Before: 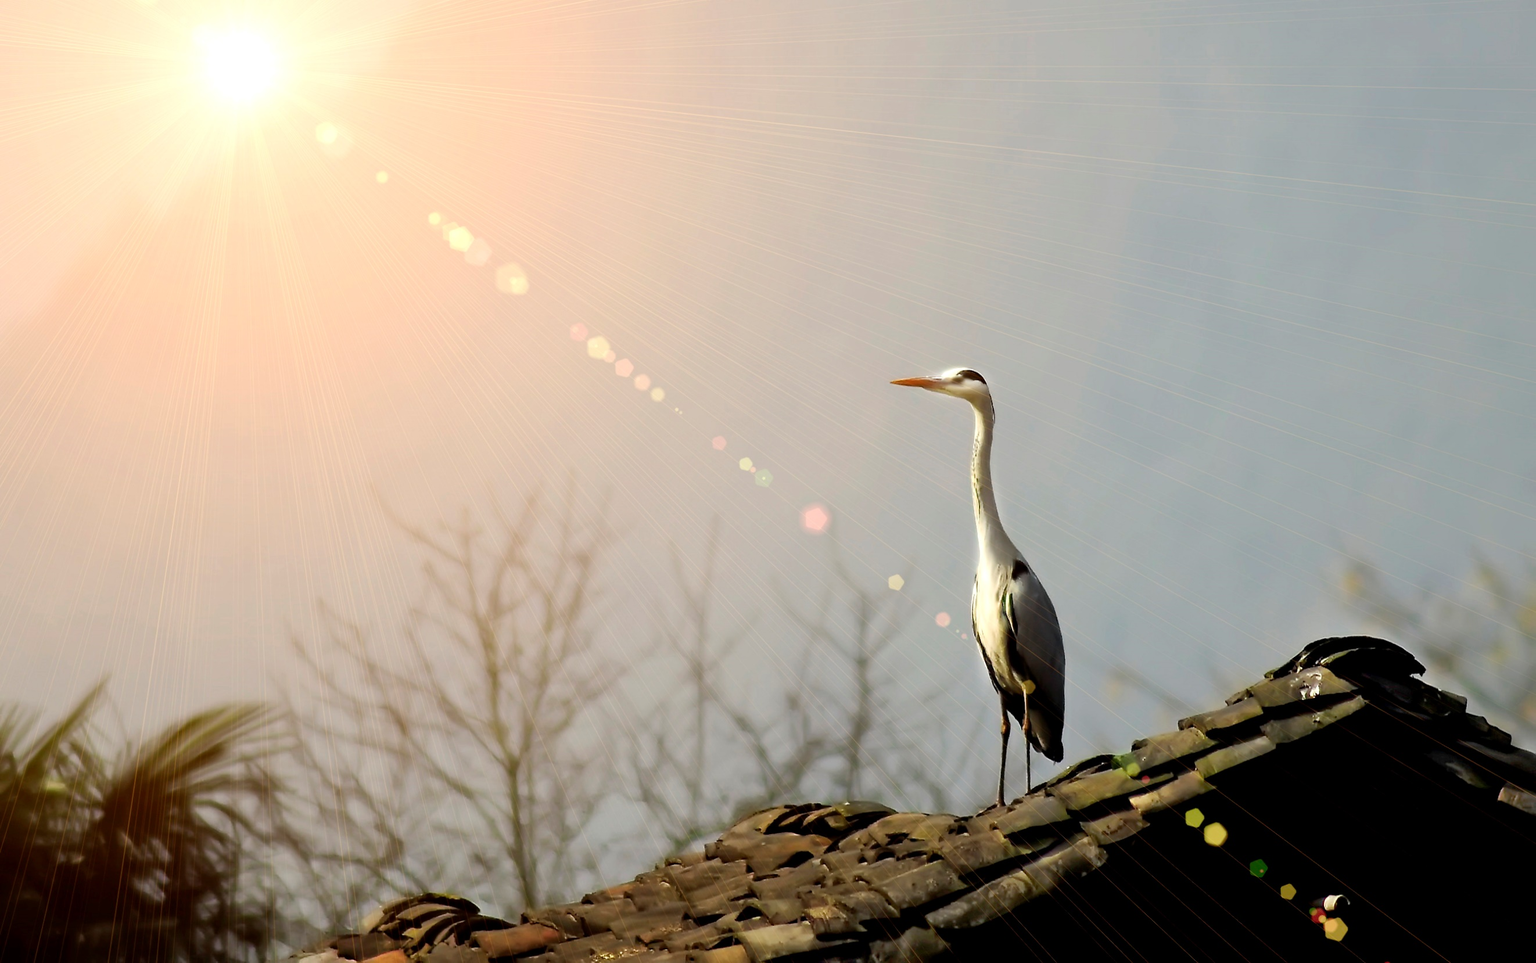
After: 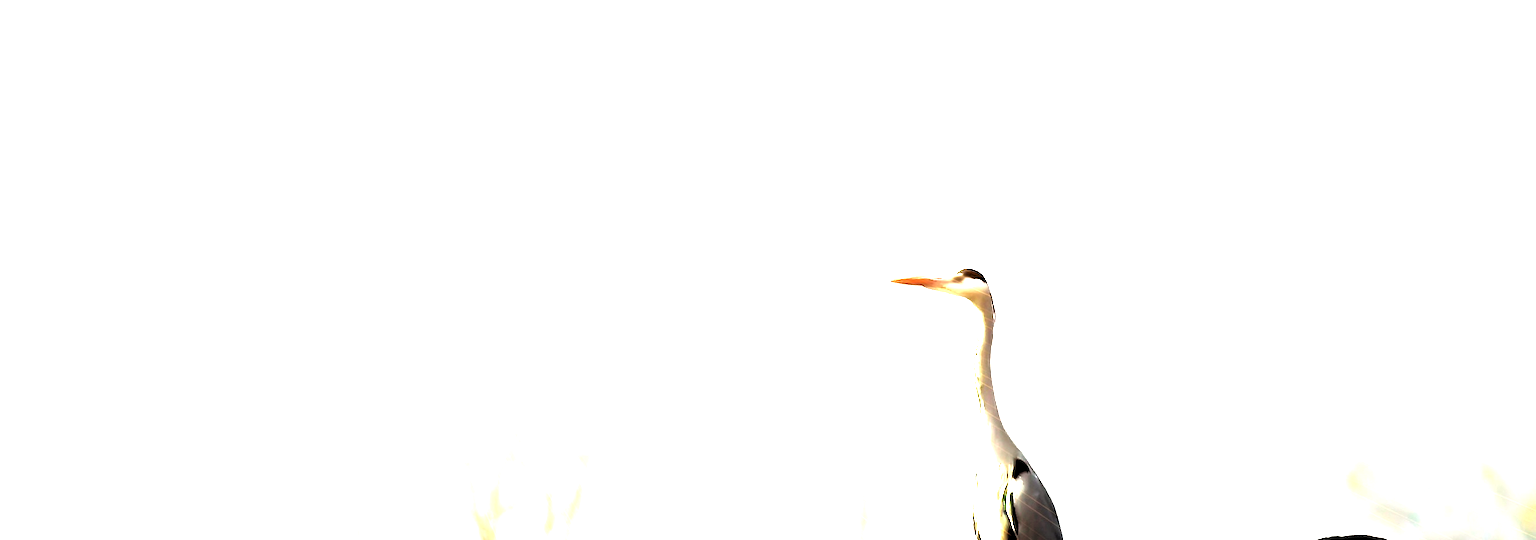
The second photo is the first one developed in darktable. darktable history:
exposure: black level correction 0, exposure 2.088 EV, compensate exposure bias true, compensate highlight preservation false
tone curve: curves: ch0 [(0, 0.013) (0.181, 0.074) (0.337, 0.304) (0.498, 0.485) (0.78, 0.742) (0.993, 0.954)]; ch1 [(0, 0) (0.294, 0.184) (0.359, 0.34) (0.362, 0.35) (0.43, 0.41) (0.469, 0.463) (0.495, 0.502) (0.54, 0.563) (0.612, 0.641) (1, 1)]; ch2 [(0, 0) (0.44, 0.437) (0.495, 0.502) (0.524, 0.534) (0.557, 0.56) (0.634, 0.654) (0.728, 0.722) (1, 1)], color space Lab, independent channels, preserve colors none
crop and rotate: top 10.605%, bottom 33.274%
levels: levels [0.116, 0.574, 1]
